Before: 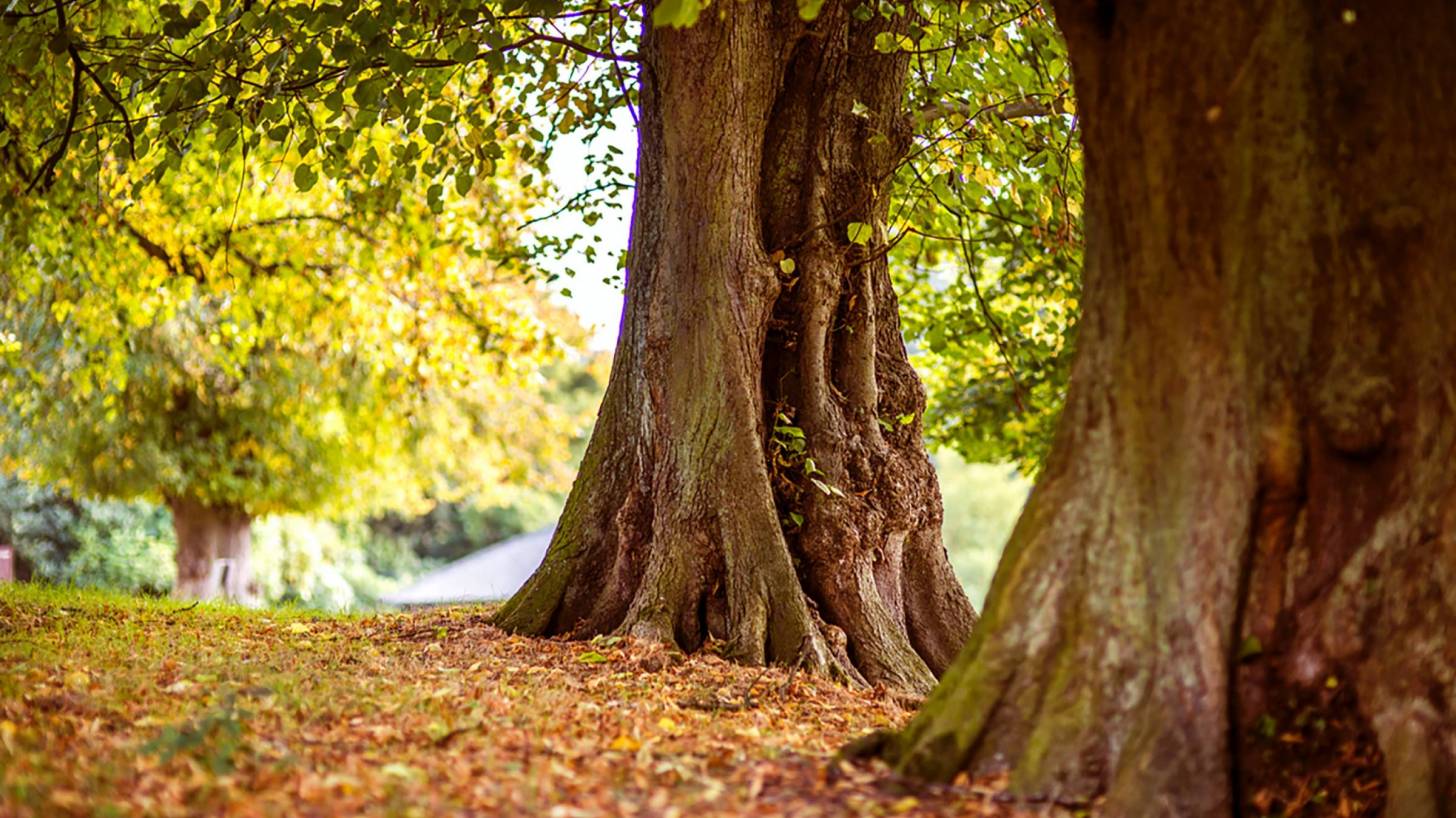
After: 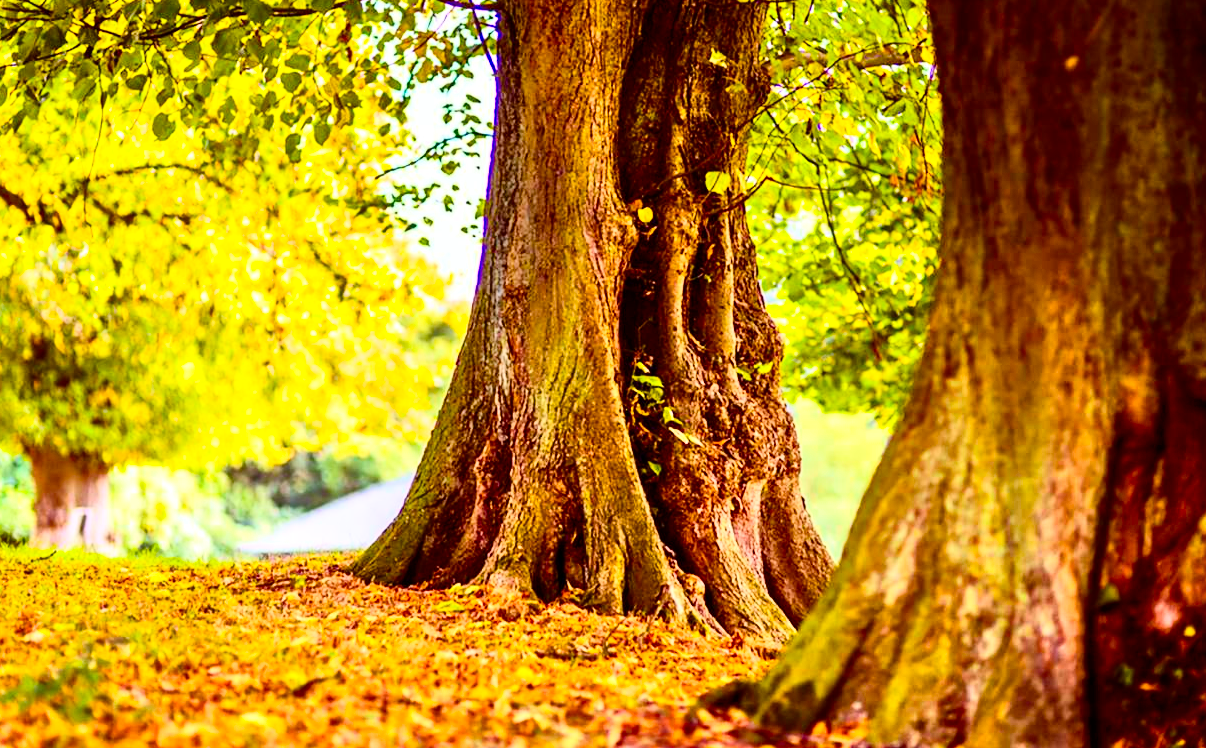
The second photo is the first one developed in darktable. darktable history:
color balance rgb: perceptual saturation grading › global saturation 30%, global vibrance 20%
tone equalizer: -7 EV 0.15 EV, -6 EV 0.6 EV, -5 EV 1.15 EV, -4 EV 1.33 EV, -3 EV 1.15 EV, -2 EV 0.6 EV, -1 EV 0.15 EV, mask exposure compensation -0.5 EV
crop: left 9.807%, top 6.259%, right 7.334%, bottom 2.177%
contrast brightness saturation: contrast 0.4, brightness 0.05, saturation 0.25
